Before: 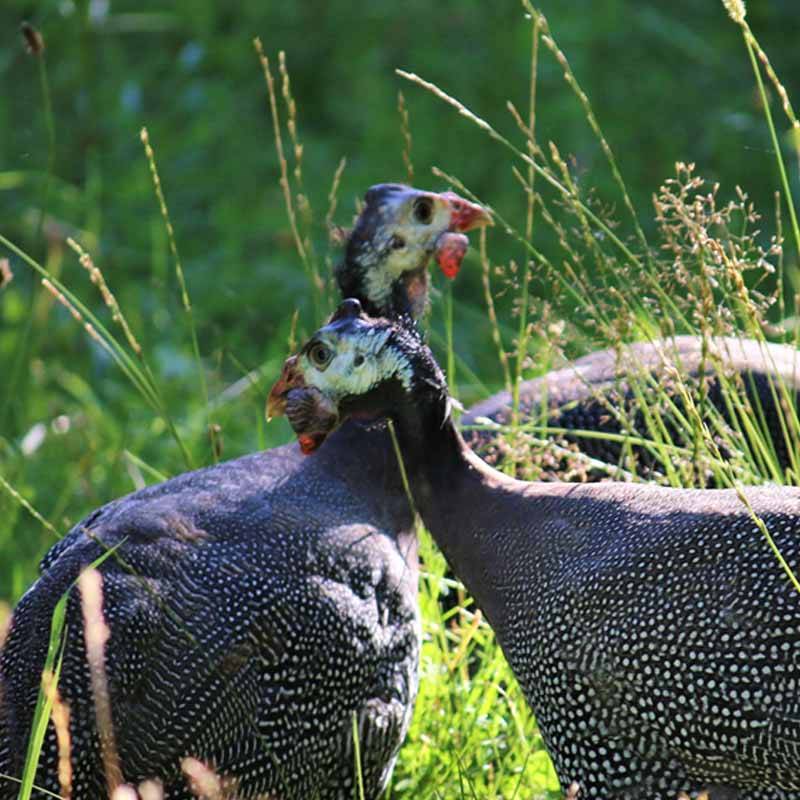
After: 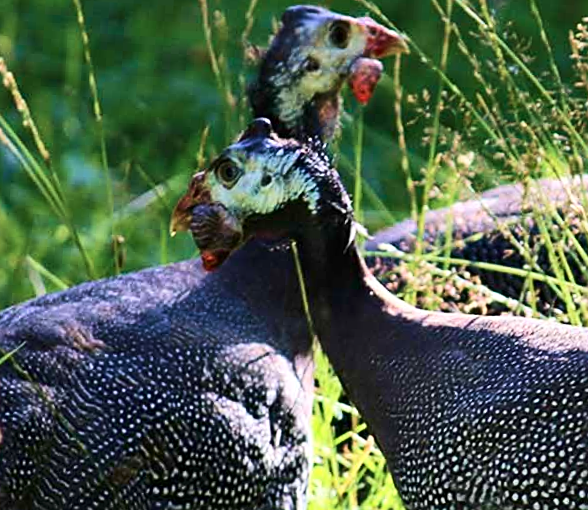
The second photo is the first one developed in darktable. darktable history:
crop and rotate: angle -3.37°, left 9.79%, top 20.73%, right 12.42%, bottom 11.82%
velvia: on, module defaults
contrast brightness saturation: contrast 0.22
sharpen: on, module defaults
